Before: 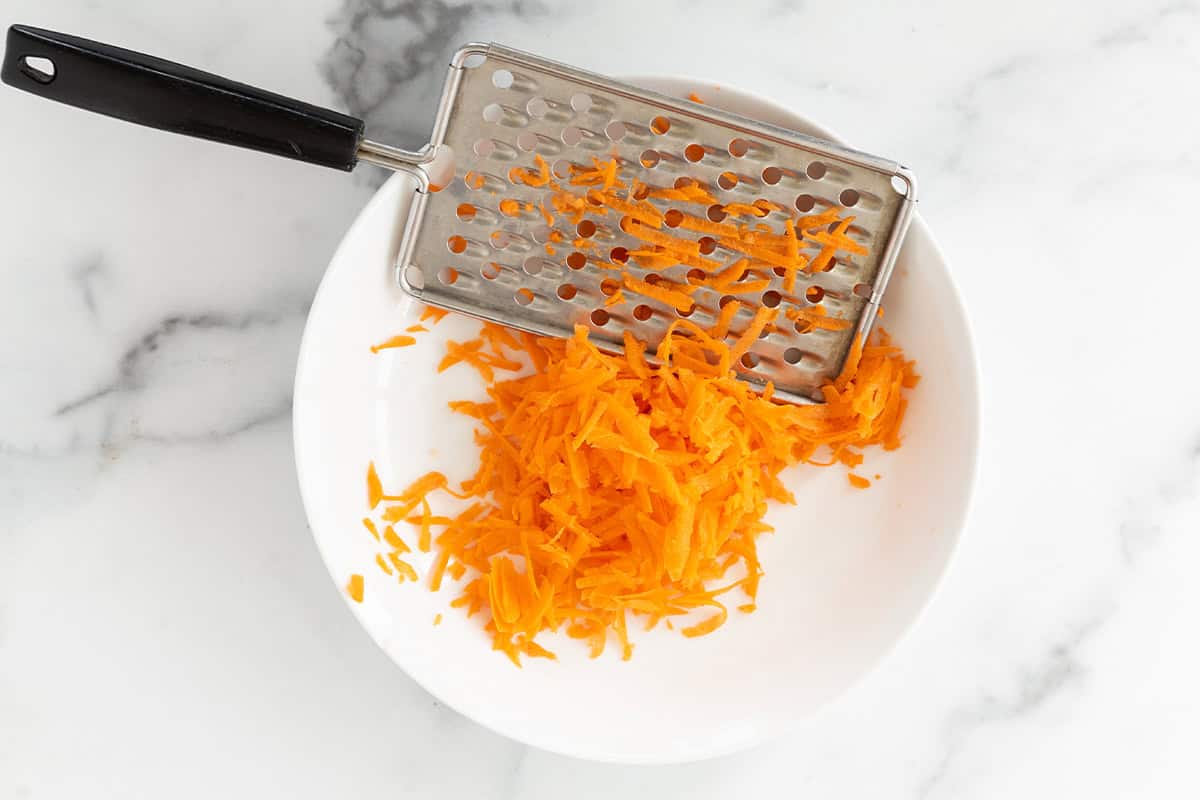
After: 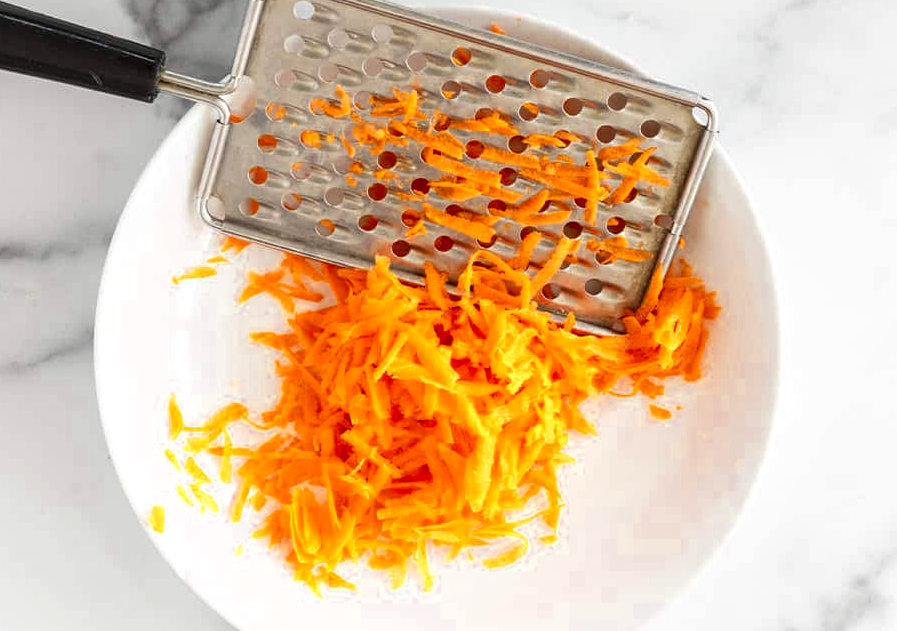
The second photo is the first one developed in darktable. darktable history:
crop: left 16.601%, top 8.677%, right 8.631%, bottom 12.416%
color zones: curves: ch0 [(0.004, 0.305) (0.261, 0.623) (0.389, 0.399) (0.708, 0.571) (0.947, 0.34)]; ch1 [(0.025, 0.645) (0.229, 0.584) (0.326, 0.551) (0.484, 0.262) (0.757, 0.643)]
local contrast: on, module defaults
